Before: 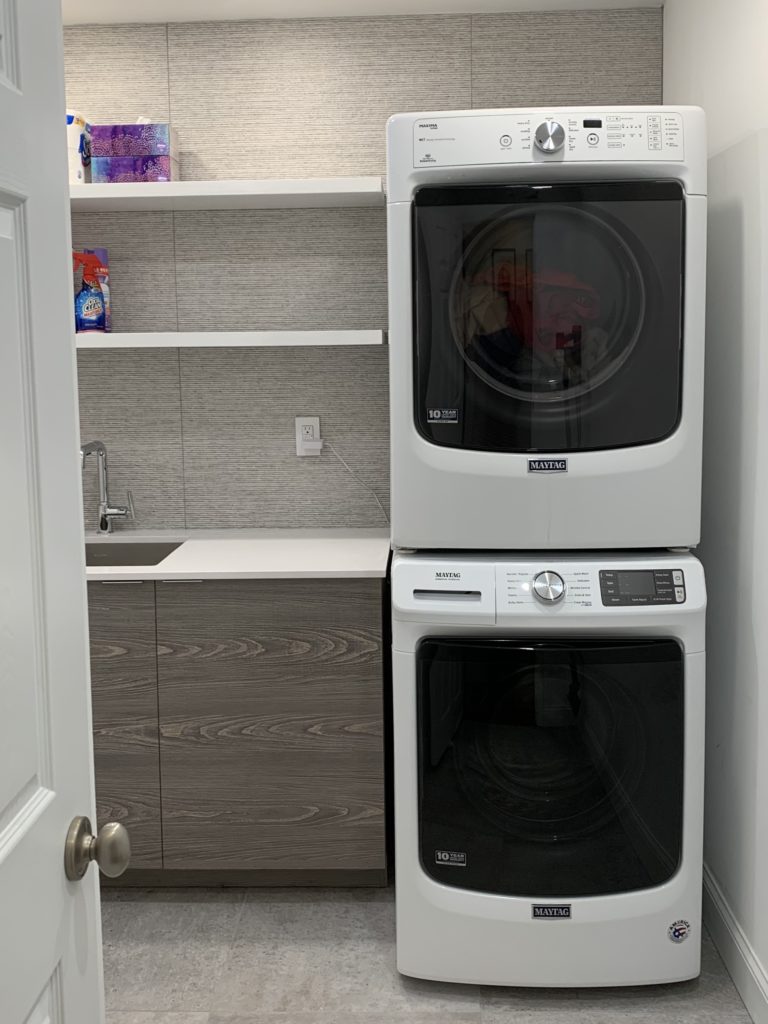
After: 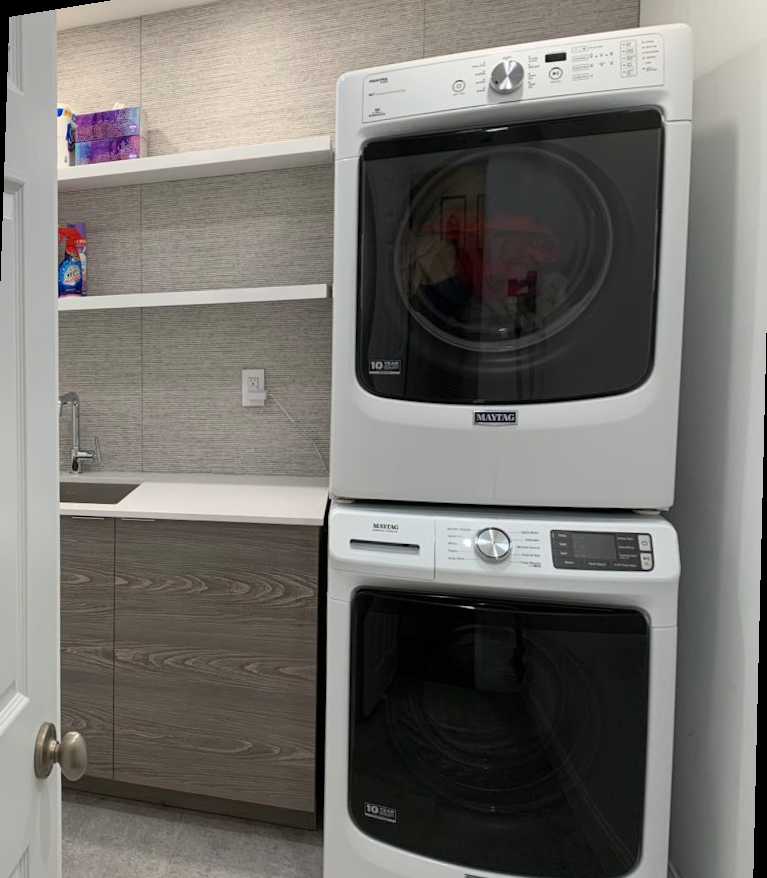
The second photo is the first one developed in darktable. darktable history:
rotate and perspective: rotation 1.69°, lens shift (vertical) -0.023, lens shift (horizontal) -0.291, crop left 0.025, crop right 0.988, crop top 0.092, crop bottom 0.842
